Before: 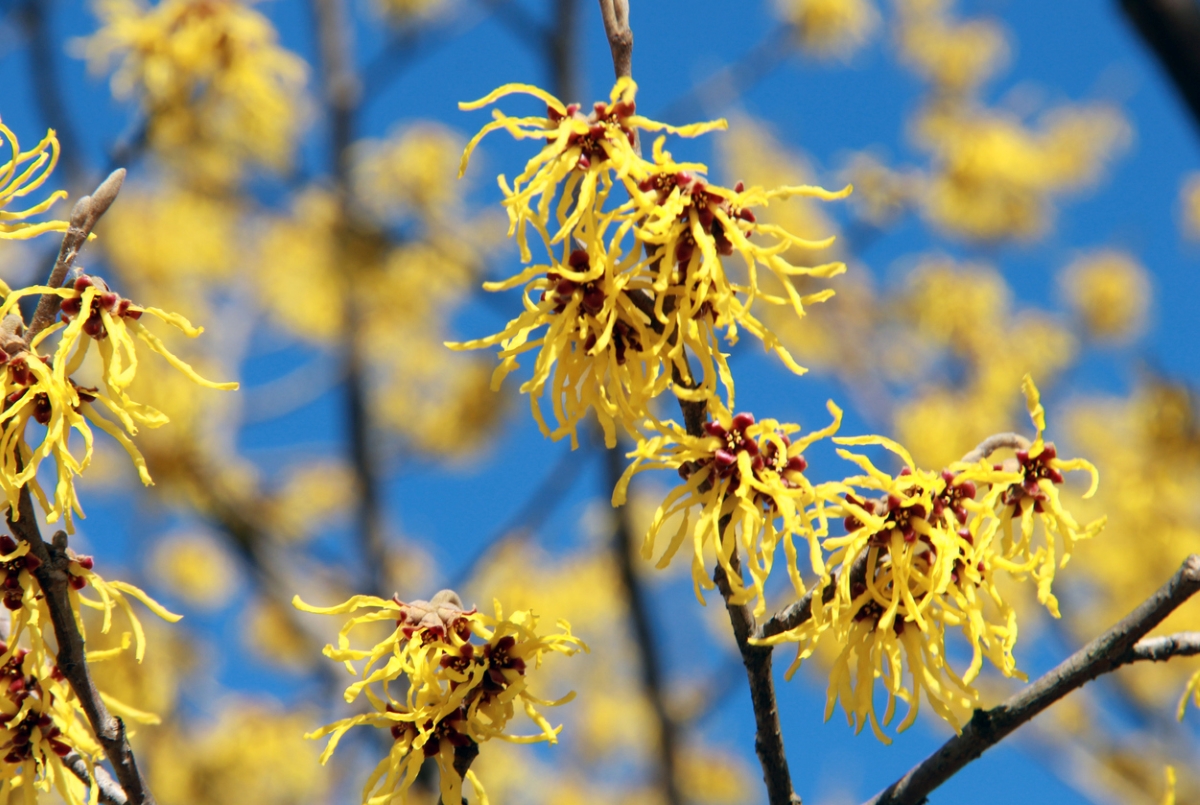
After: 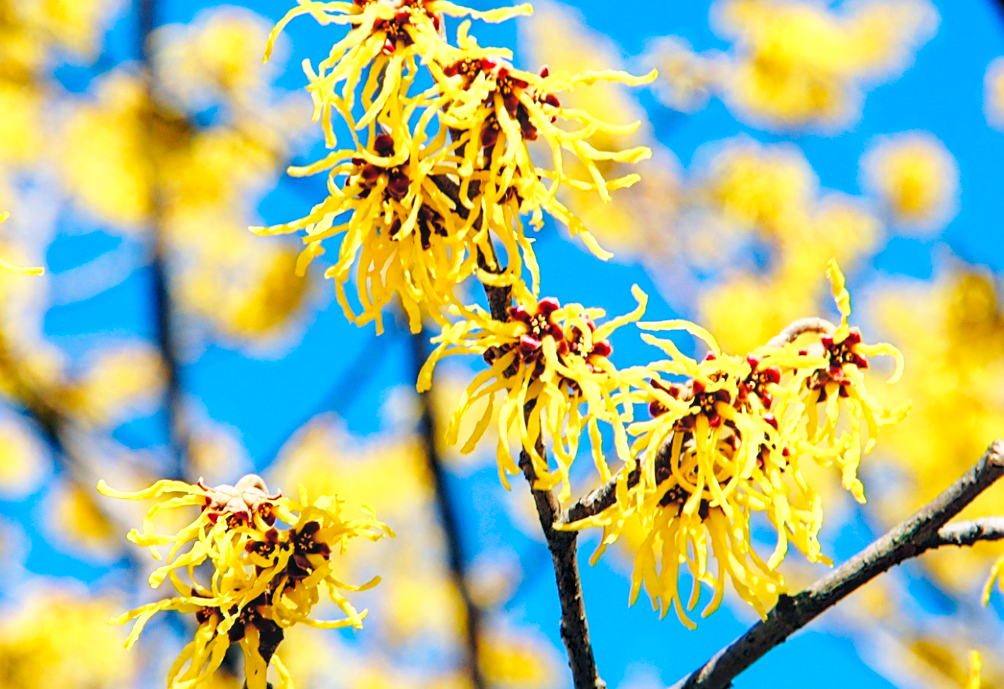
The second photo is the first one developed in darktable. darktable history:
crop: left 16.318%, top 14.348%
sharpen: on, module defaults
base curve: curves: ch0 [(0, 0) (0.028, 0.03) (0.121, 0.232) (0.46, 0.748) (0.859, 0.968) (1, 1)], preserve colors none
color balance rgb: perceptual saturation grading › global saturation 20%, perceptual saturation grading › highlights -24.951%, perceptual saturation grading › shadows 25.657%, global vibrance 23.769%
local contrast: on, module defaults
haze removal: compatibility mode true, adaptive false
contrast brightness saturation: brightness 0.149
